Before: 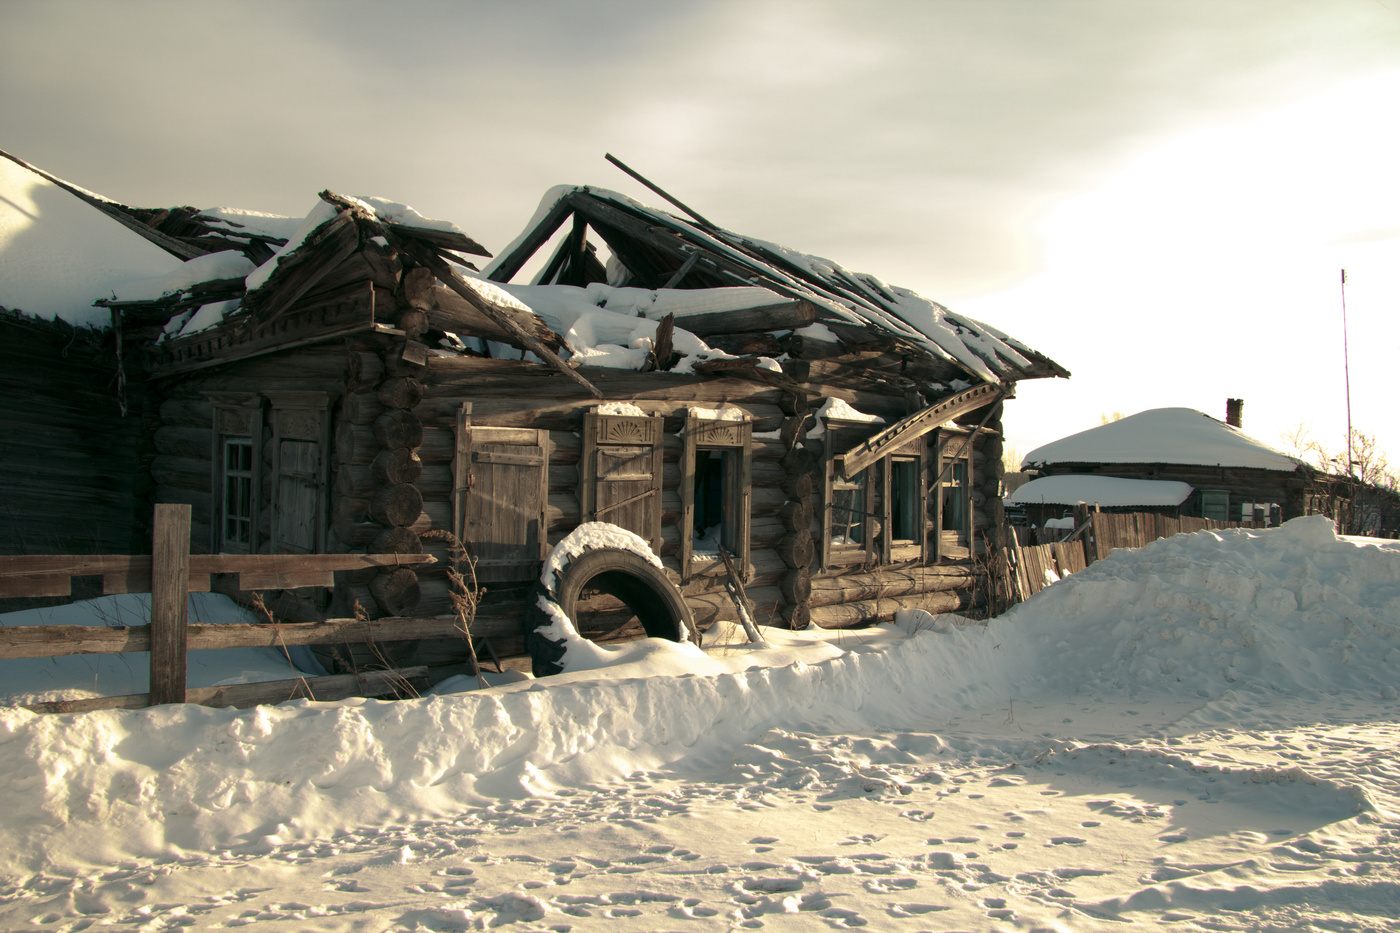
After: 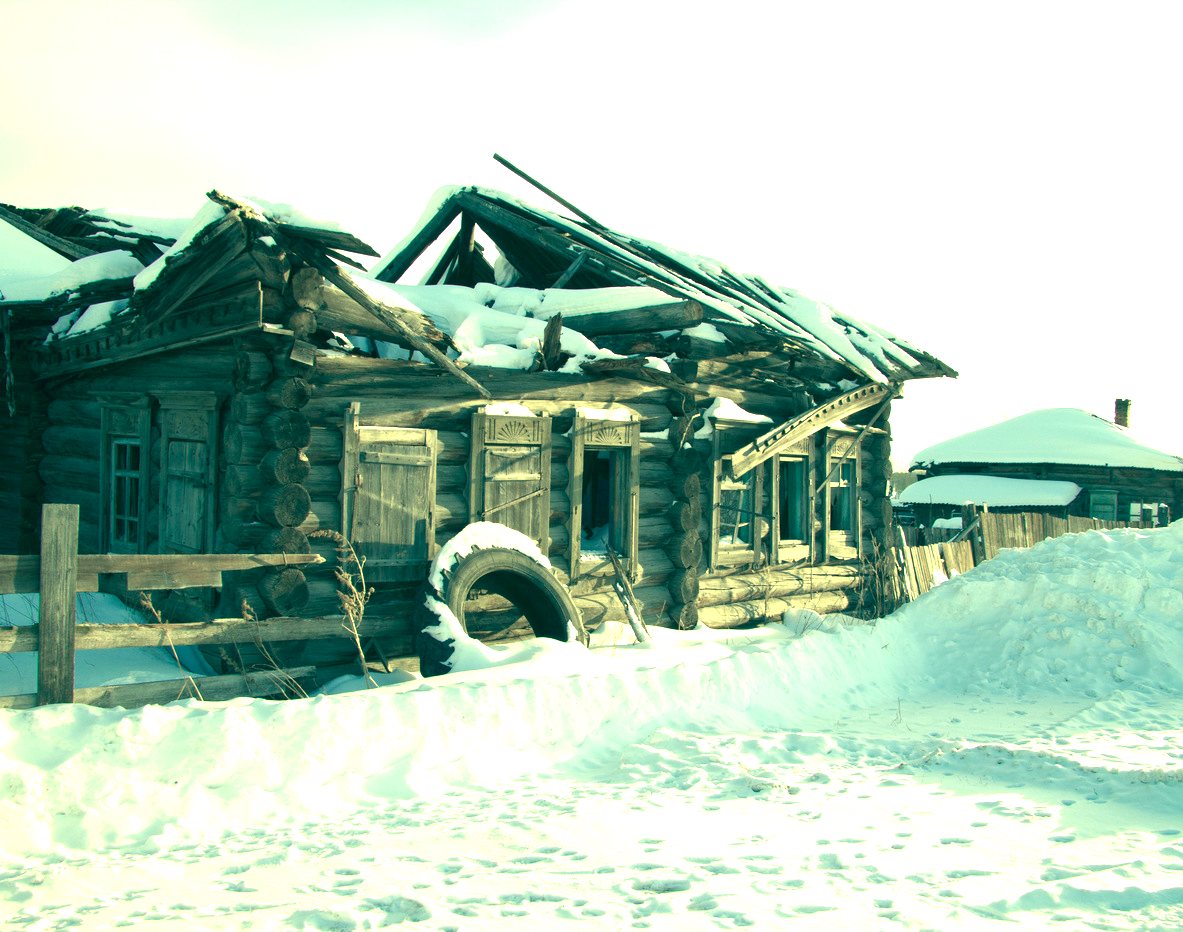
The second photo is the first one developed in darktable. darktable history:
crop: left 8.066%, right 7.401%
exposure: black level correction 0, exposure 1.665 EV, compensate exposure bias true, compensate highlight preservation false
color correction: highlights a* -19.43, highlights b* 9.8, shadows a* -21, shadows b* -10.25
